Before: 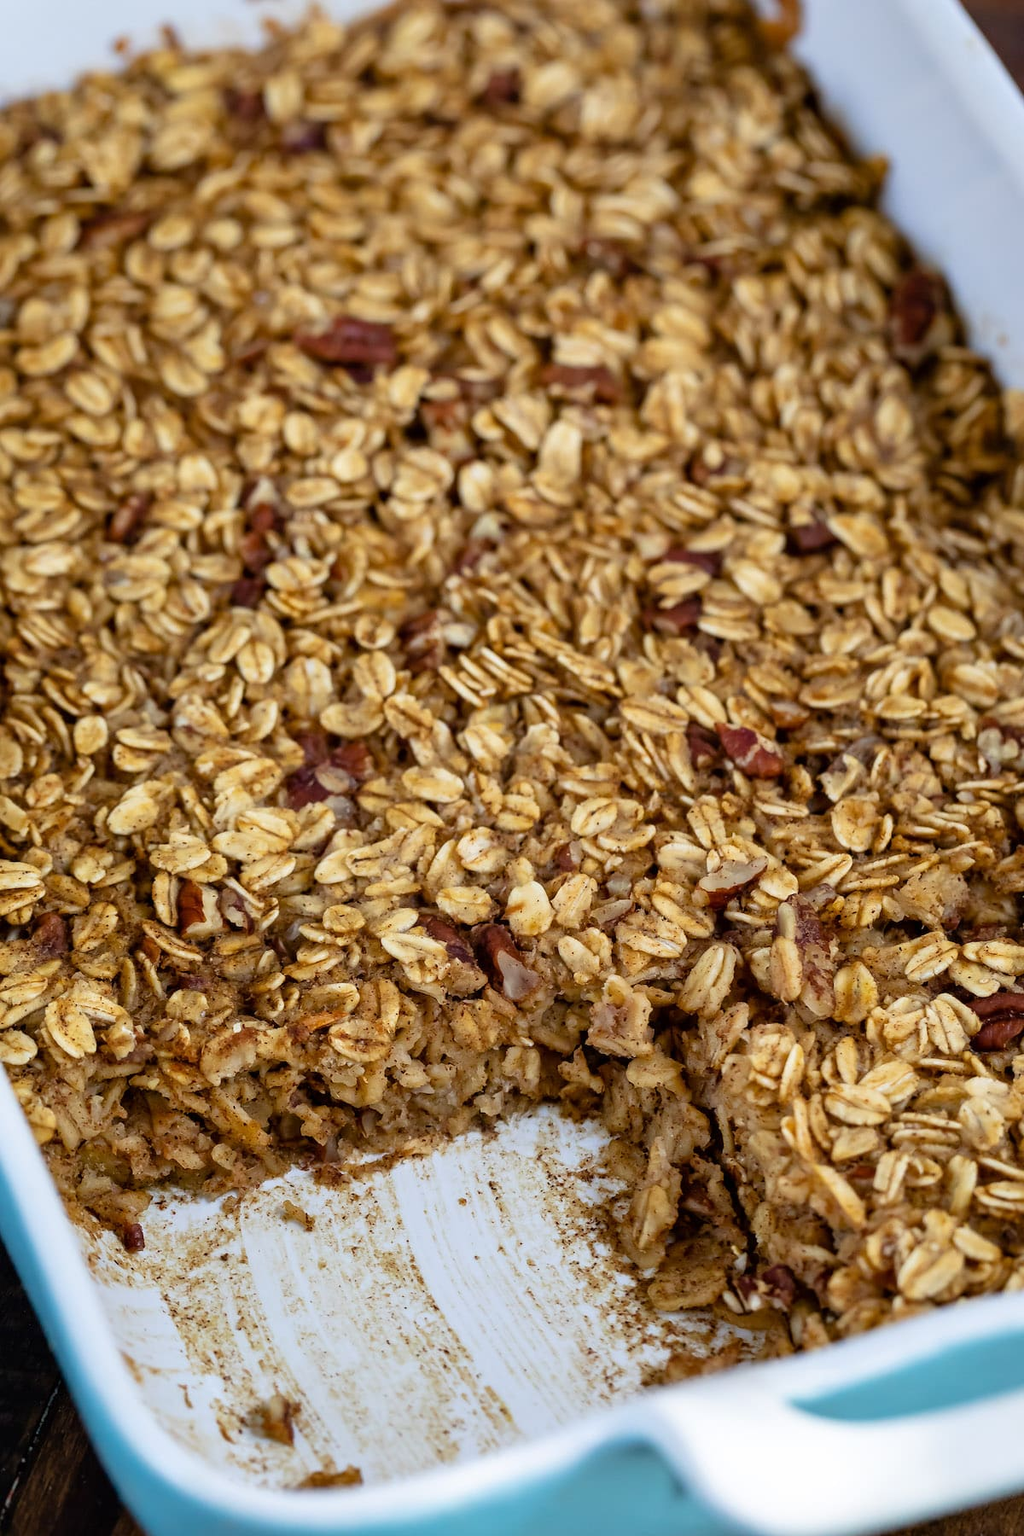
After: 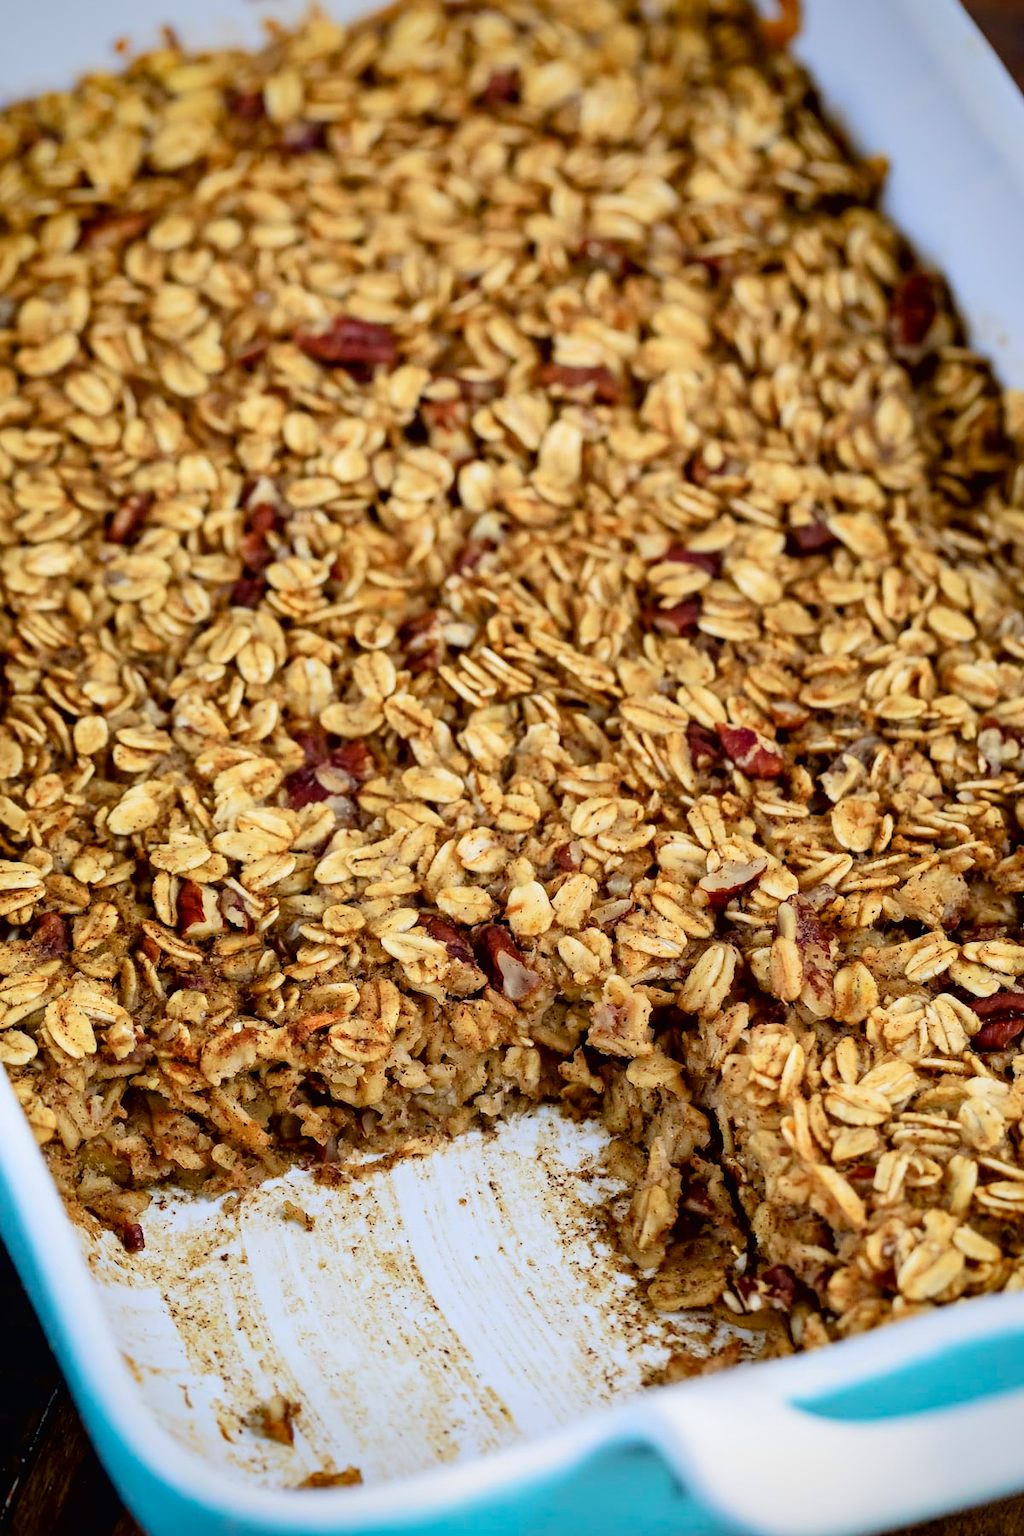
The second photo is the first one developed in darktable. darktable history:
vignetting: saturation 0.37
tone curve: curves: ch0 [(0, 0.013) (0.054, 0.018) (0.205, 0.191) (0.289, 0.292) (0.39, 0.424) (0.493, 0.551) (0.666, 0.743) (0.795, 0.841) (1, 0.998)]; ch1 [(0, 0) (0.385, 0.343) (0.439, 0.415) (0.494, 0.495) (0.501, 0.501) (0.51, 0.509) (0.548, 0.554) (0.586, 0.614) (0.66, 0.706) (0.783, 0.804) (1, 1)]; ch2 [(0, 0) (0.304, 0.31) (0.403, 0.399) (0.441, 0.428) (0.47, 0.469) (0.498, 0.496) (0.524, 0.538) (0.566, 0.579) (0.633, 0.665) (0.7, 0.711) (1, 1)], color space Lab, independent channels, preserve colors none
